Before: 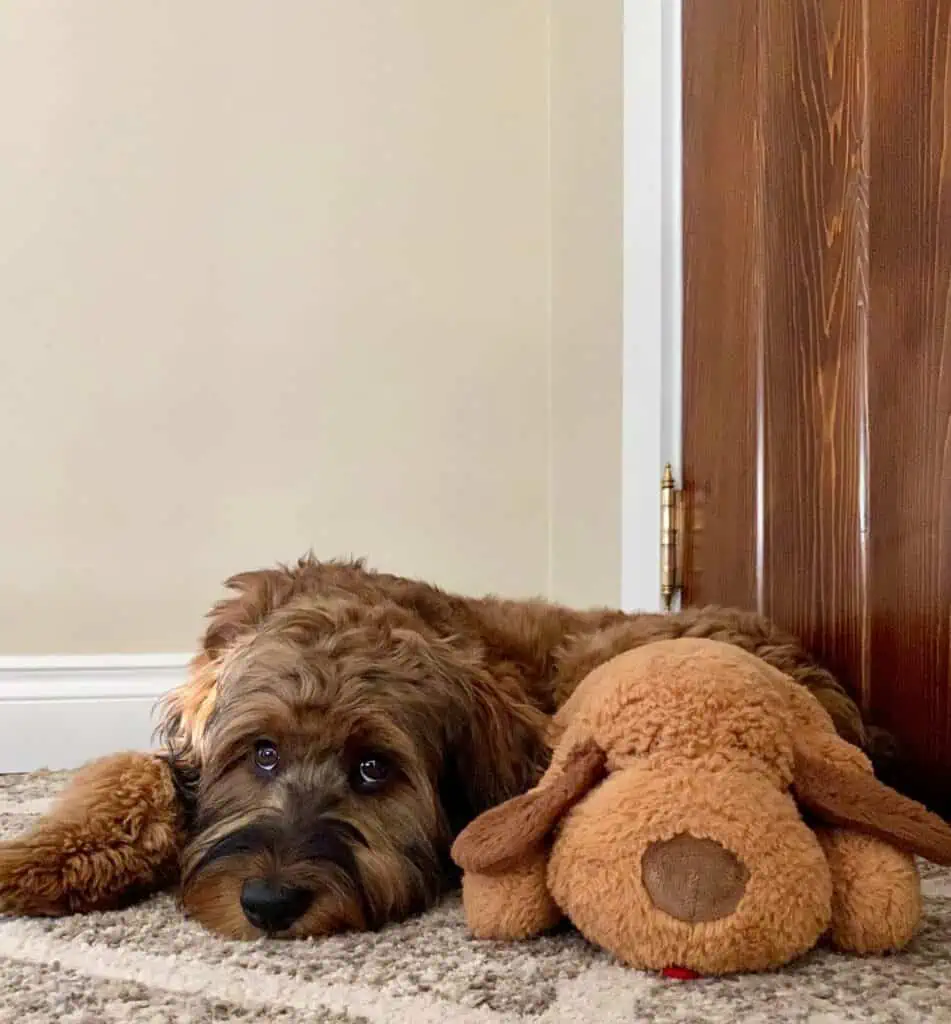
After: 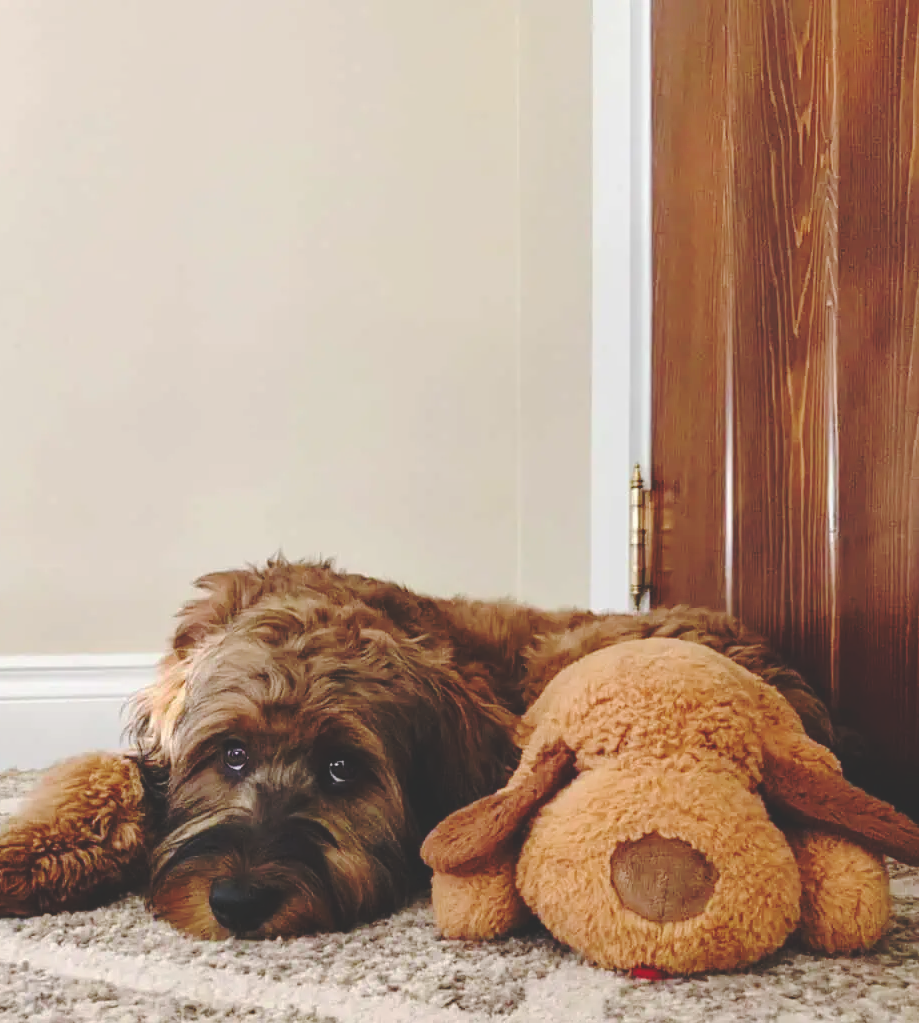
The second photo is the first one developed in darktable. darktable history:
base curve: curves: ch0 [(0, 0.024) (0.055, 0.065) (0.121, 0.166) (0.236, 0.319) (0.693, 0.726) (1, 1)], preserve colors none
crop and rotate: left 3.363%
